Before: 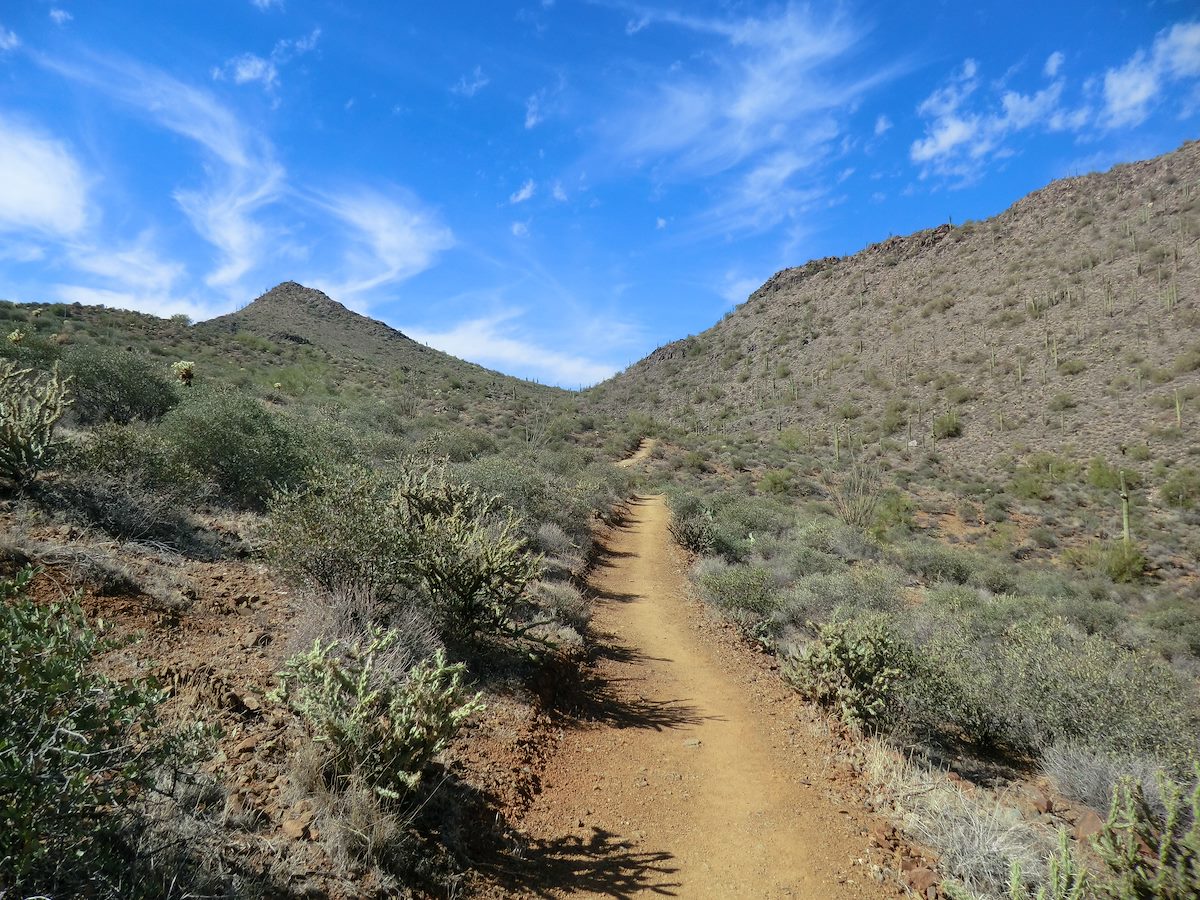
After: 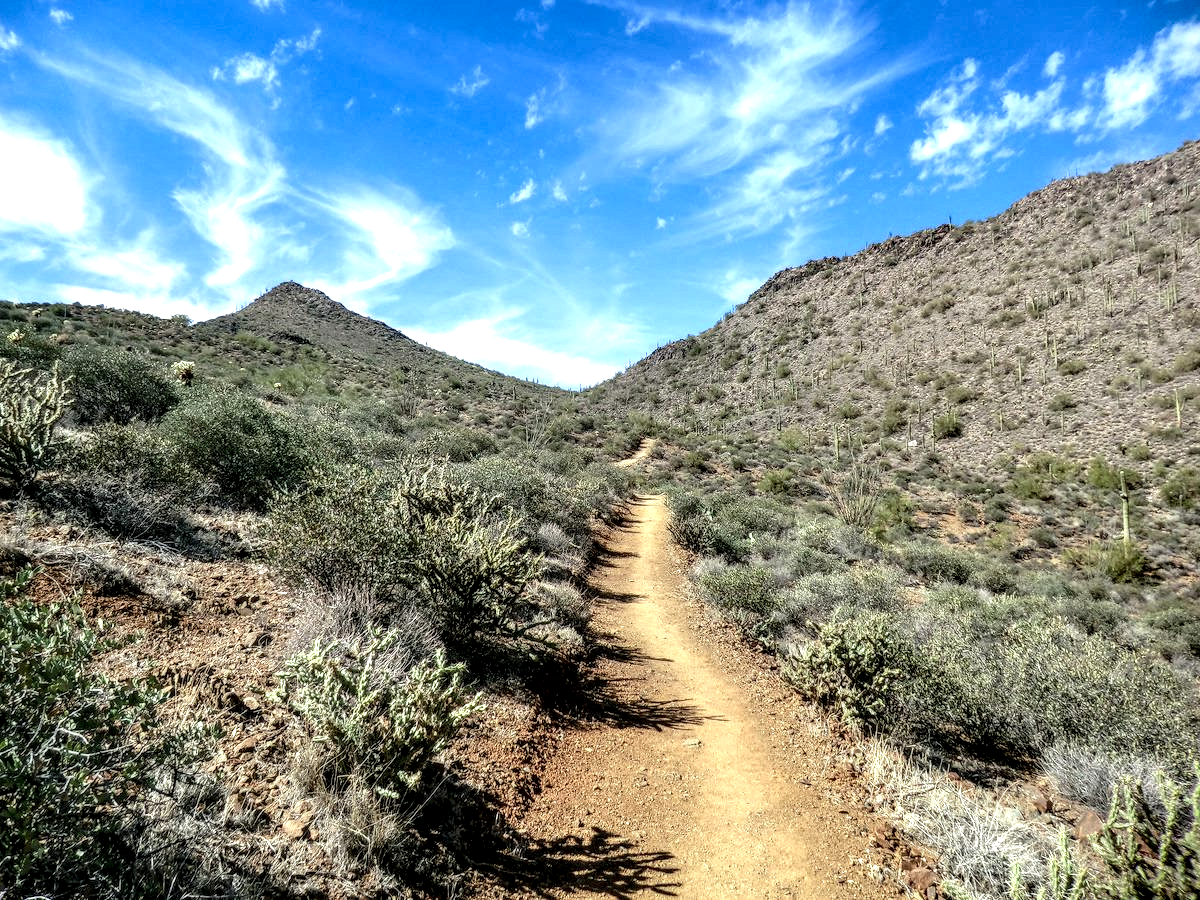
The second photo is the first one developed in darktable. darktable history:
exposure: exposure 0.511 EV, compensate exposure bias true, compensate highlight preservation false
local contrast: highlights 22%, detail 198%
